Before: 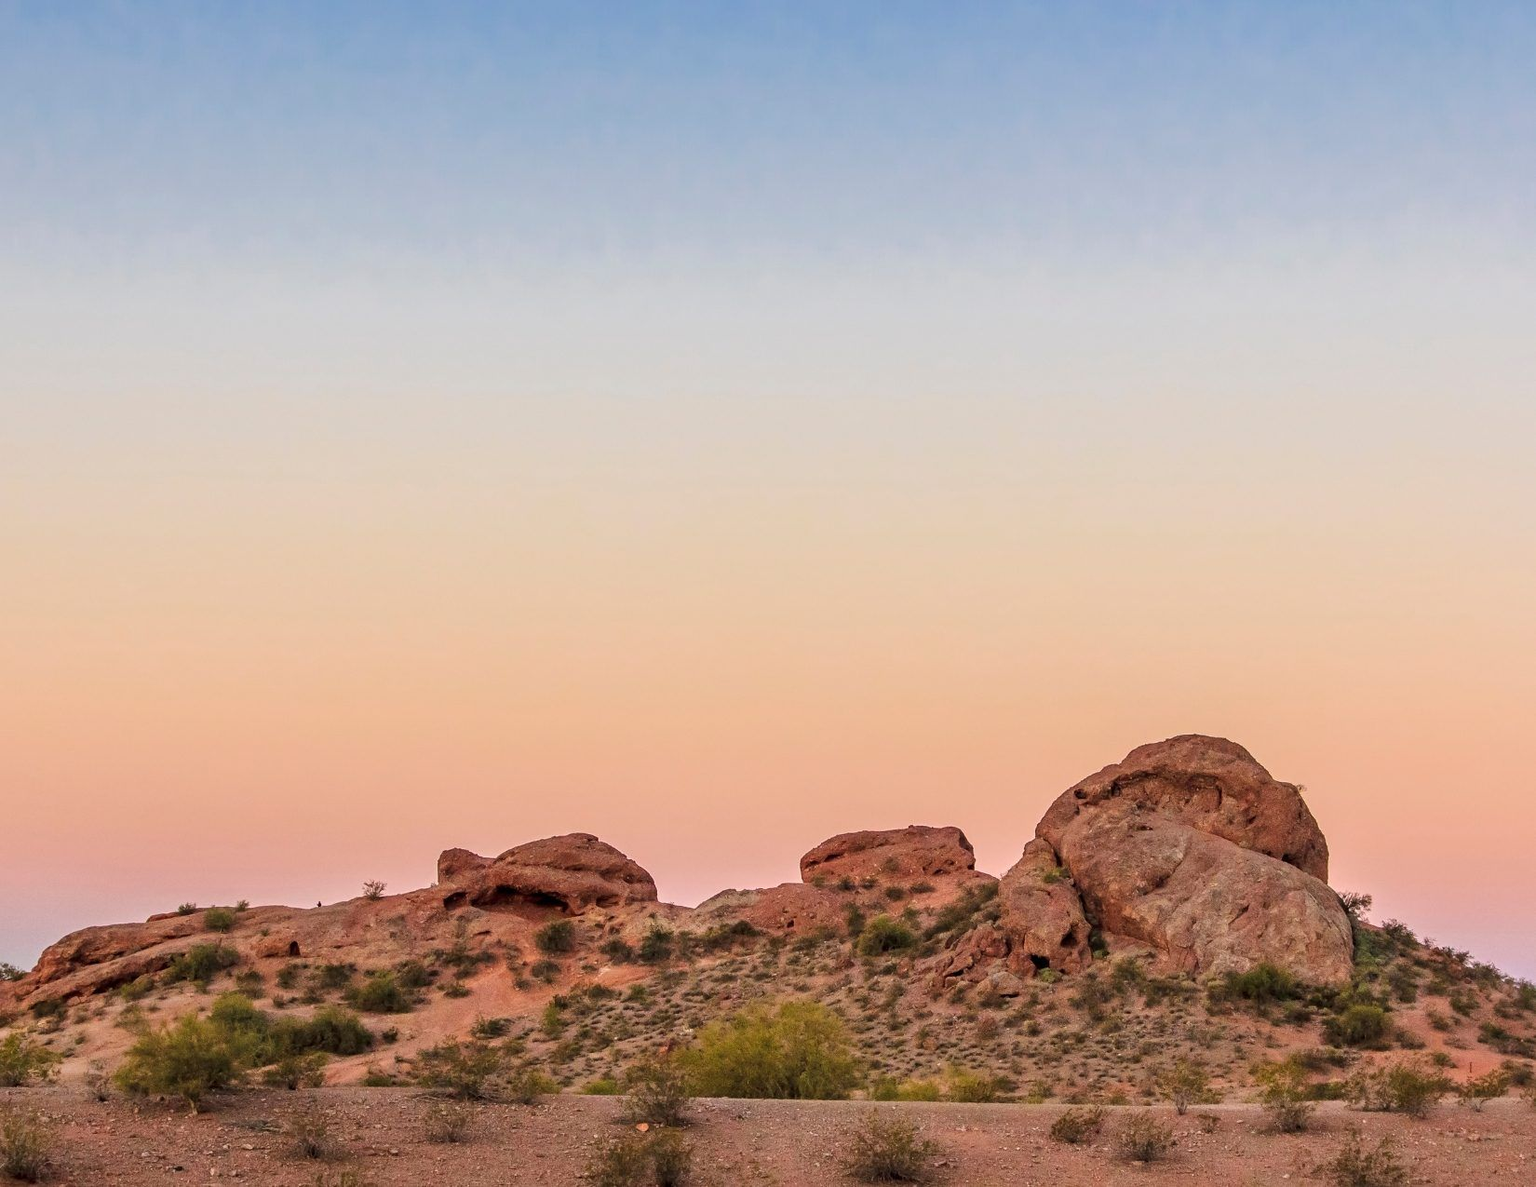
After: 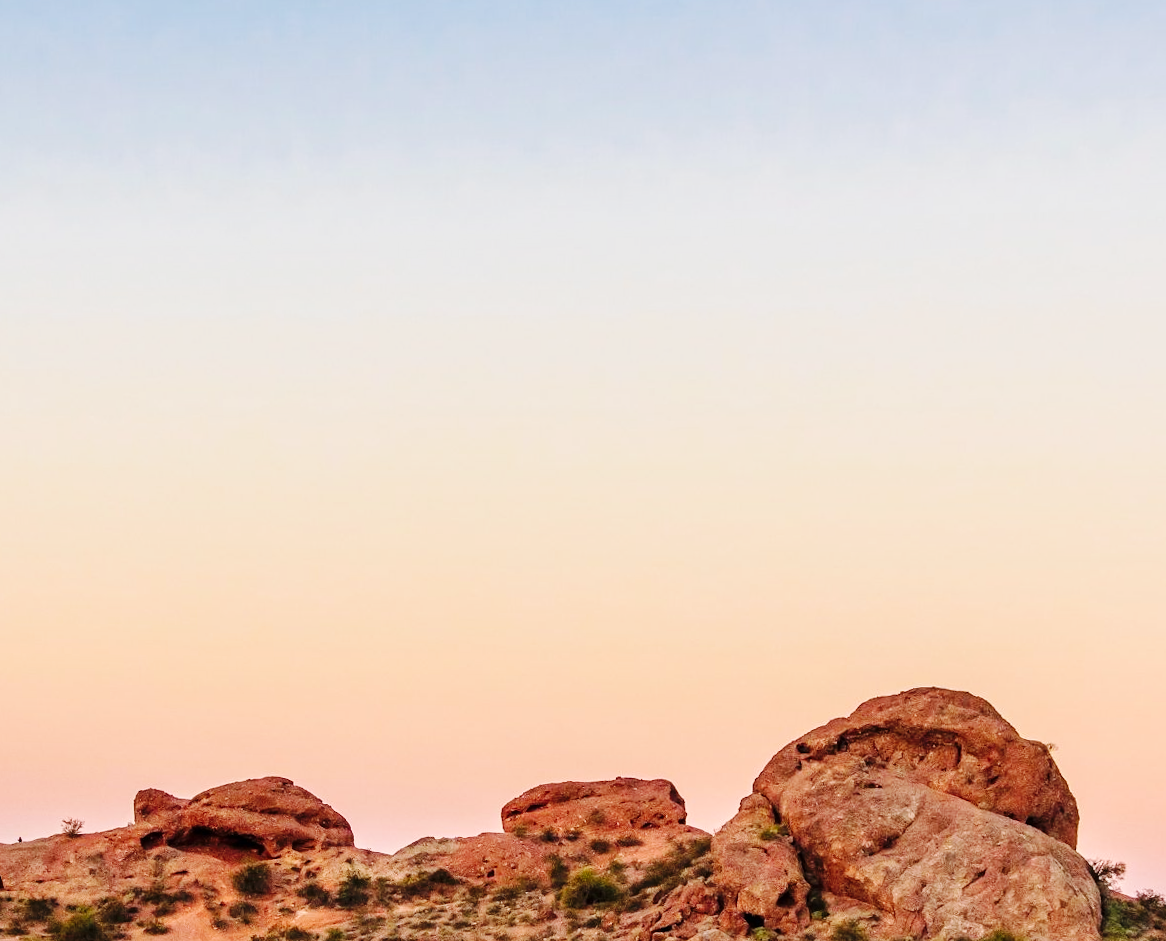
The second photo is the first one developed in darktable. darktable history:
crop: left 16.768%, top 8.653%, right 8.362%, bottom 12.485%
base curve: curves: ch0 [(0, 0) (0.036, 0.025) (0.121, 0.166) (0.206, 0.329) (0.605, 0.79) (1, 1)], preserve colors none
rotate and perspective: rotation 0.062°, lens shift (vertical) 0.115, lens shift (horizontal) -0.133, crop left 0.047, crop right 0.94, crop top 0.061, crop bottom 0.94
